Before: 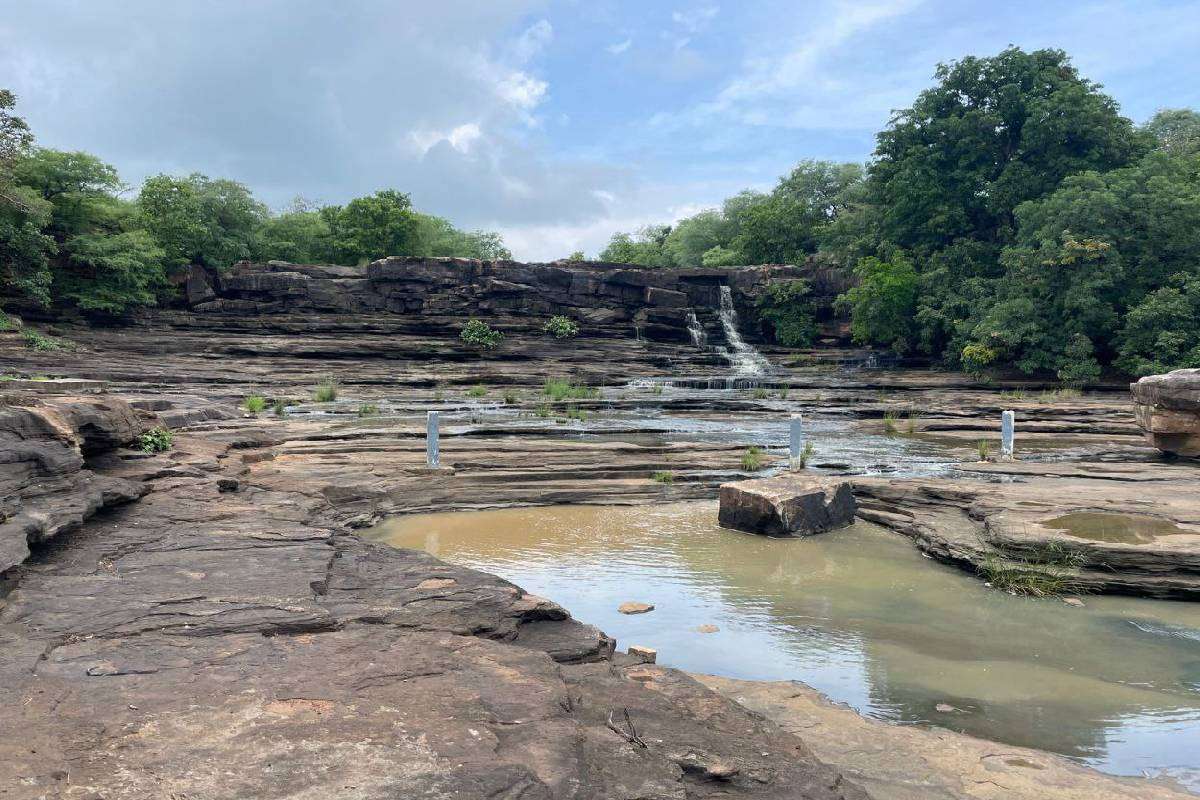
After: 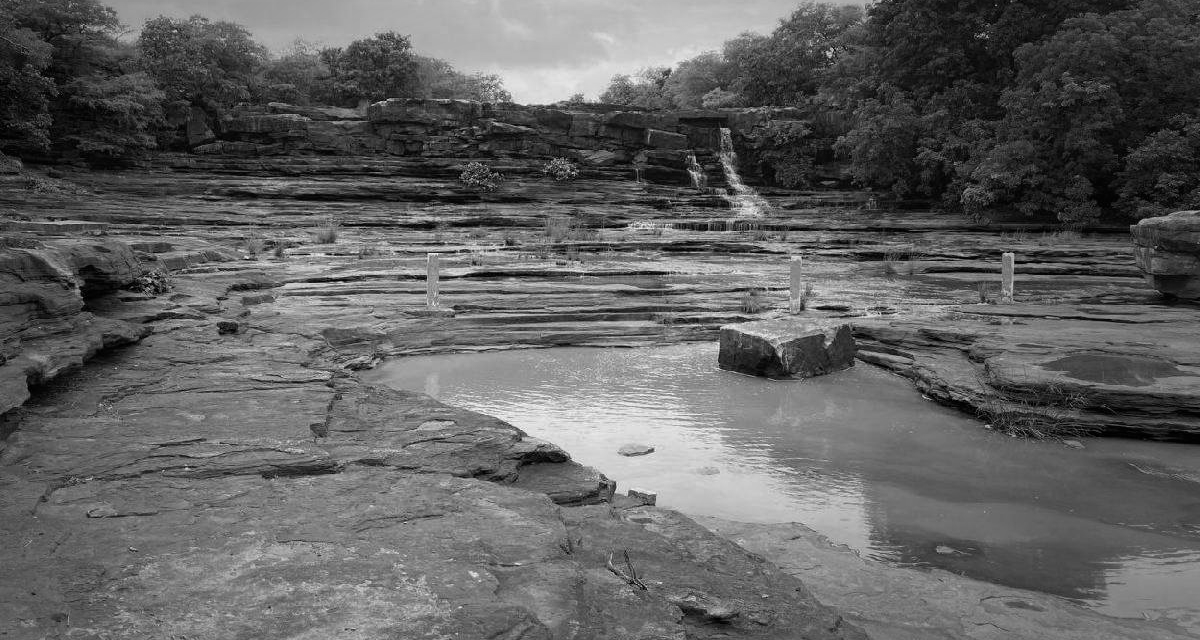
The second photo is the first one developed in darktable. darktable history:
vignetting: fall-off start 33.76%, fall-off radius 64.94%, brightness -0.575, center (-0.12, -0.002), width/height ratio 0.959
crop and rotate: top 19.998%
color calibration: output gray [0.21, 0.42, 0.37, 0], gray › normalize channels true, illuminant same as pipeline (D50), adaptation XYZ, x 0.346, y 0.359, gamut compression 0
white balance: emerald 1
